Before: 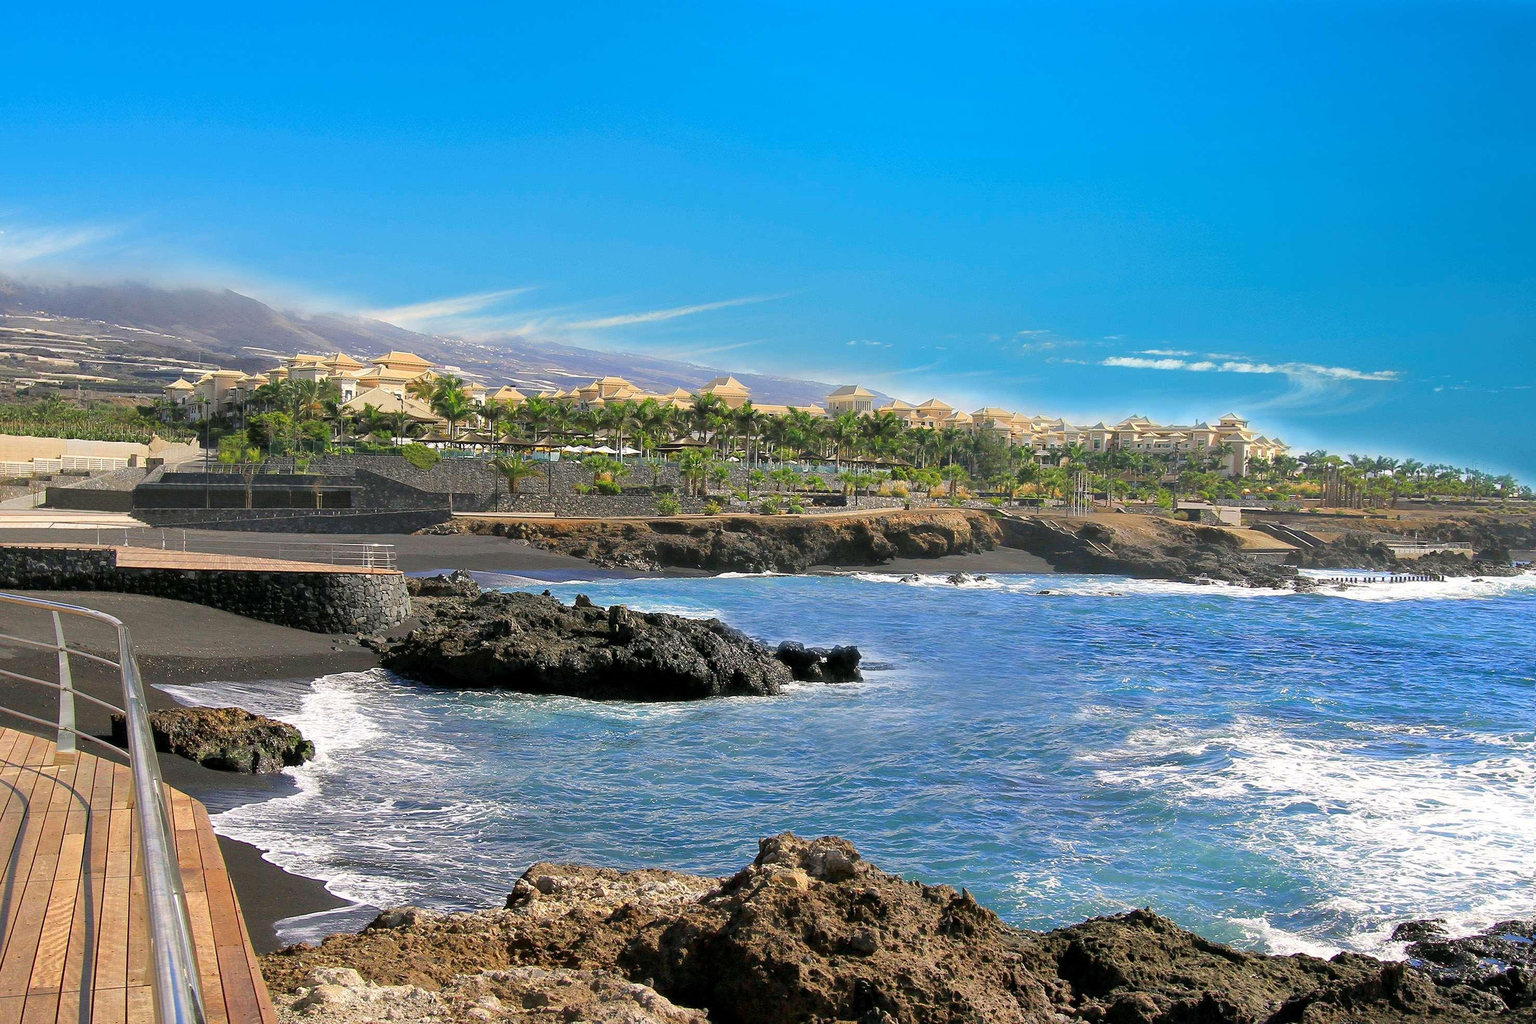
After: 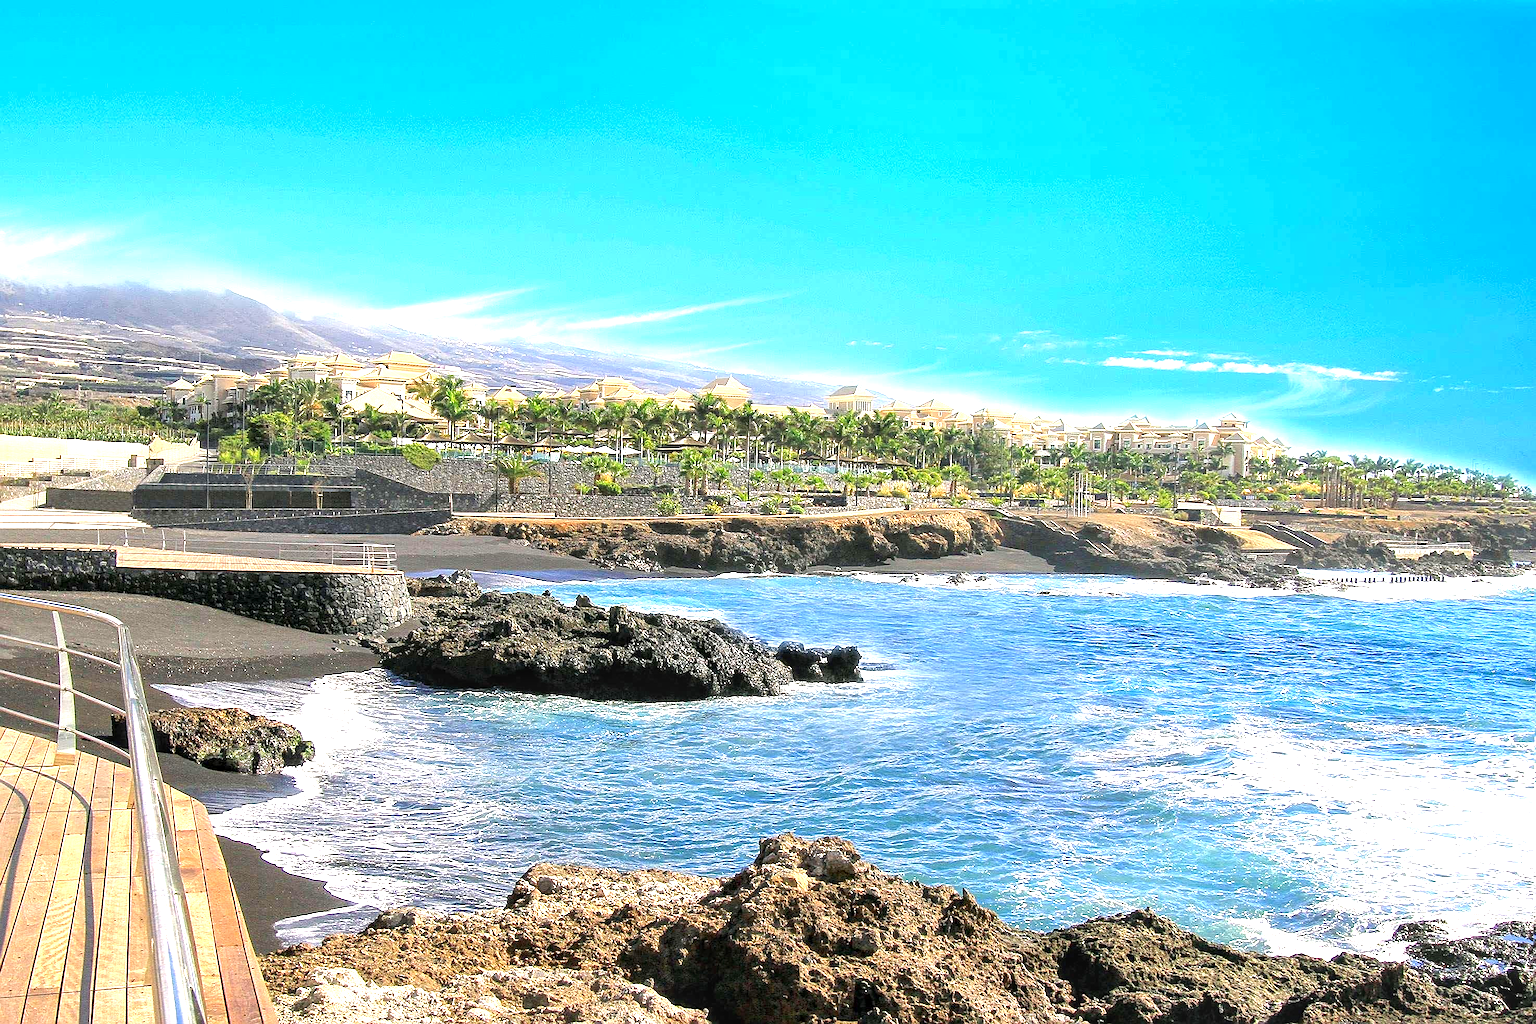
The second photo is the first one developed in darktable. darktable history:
exposure: exposure 1.206 EV, compensate highlight preservation false
local contrast: detail 130%
sharpen: on, module defaults
